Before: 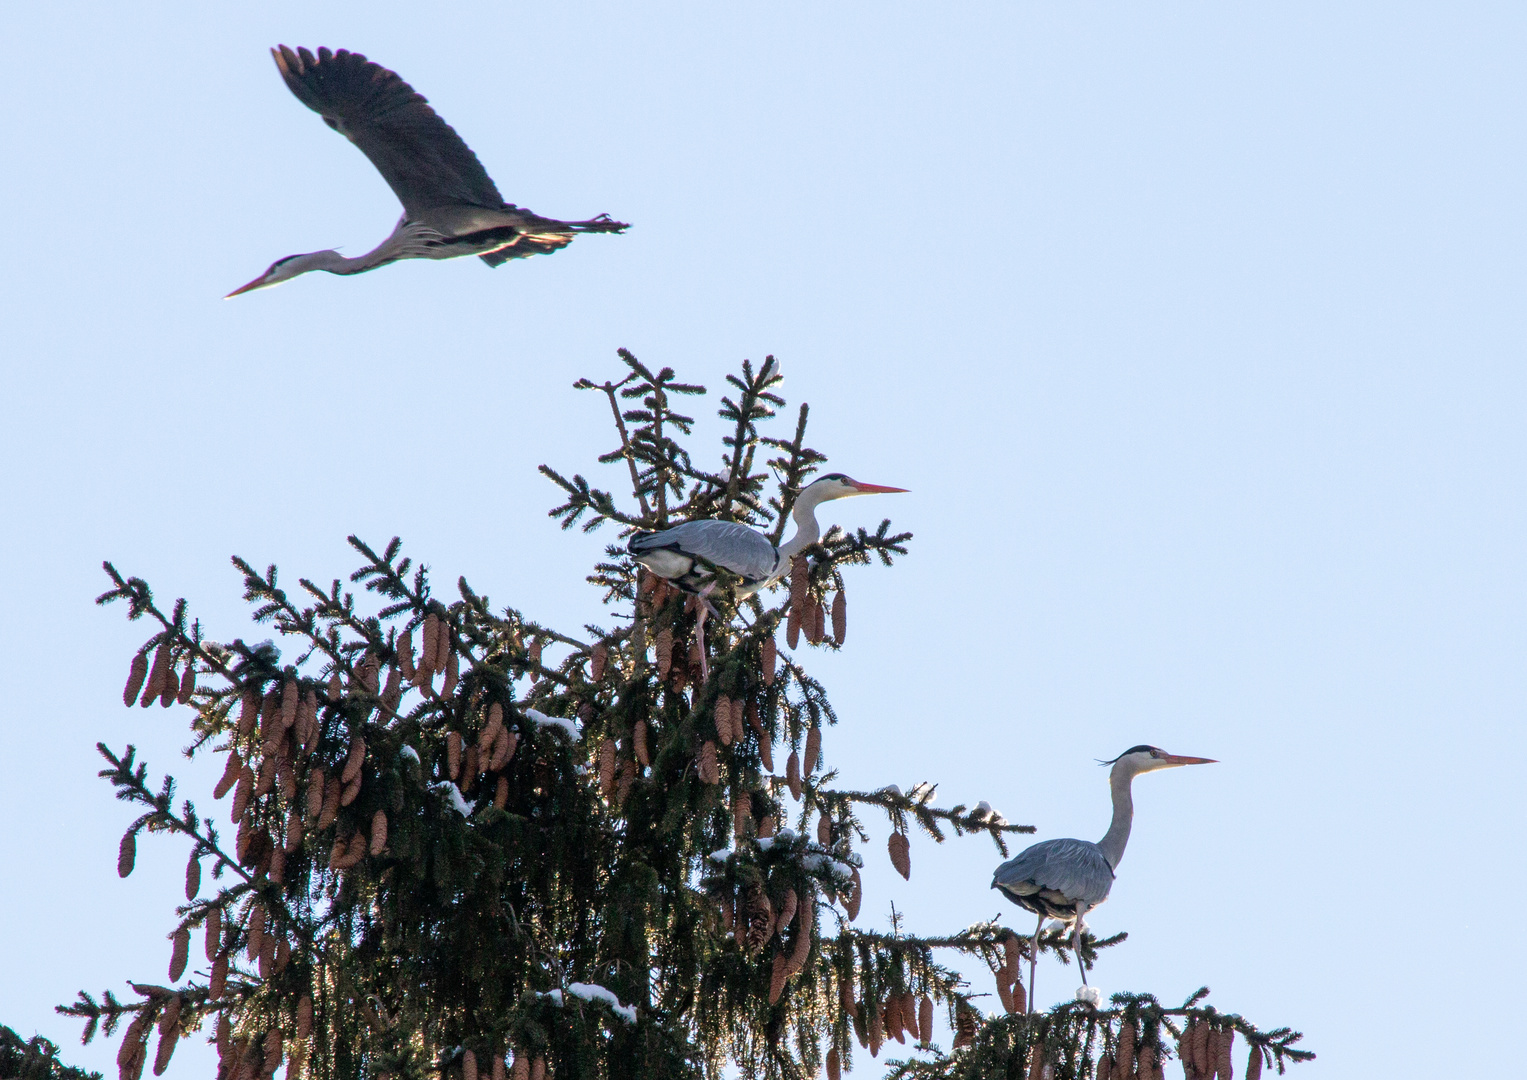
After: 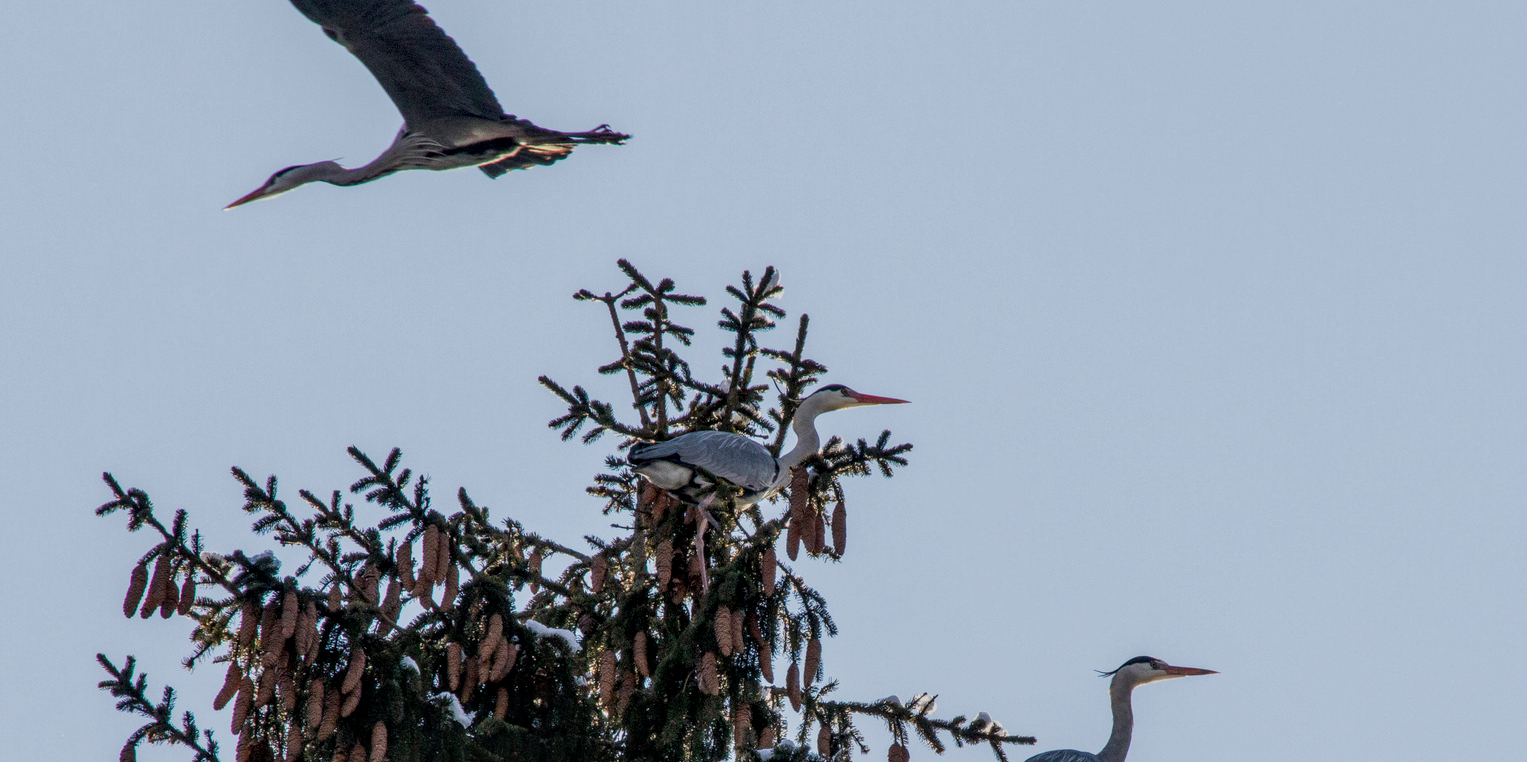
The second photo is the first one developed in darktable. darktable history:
exposure: exposure -0.595 EV, compensate highlight preservation false
local contrast: detail 139%
crop and rotate: top 8.266%, bottom 21.122%
